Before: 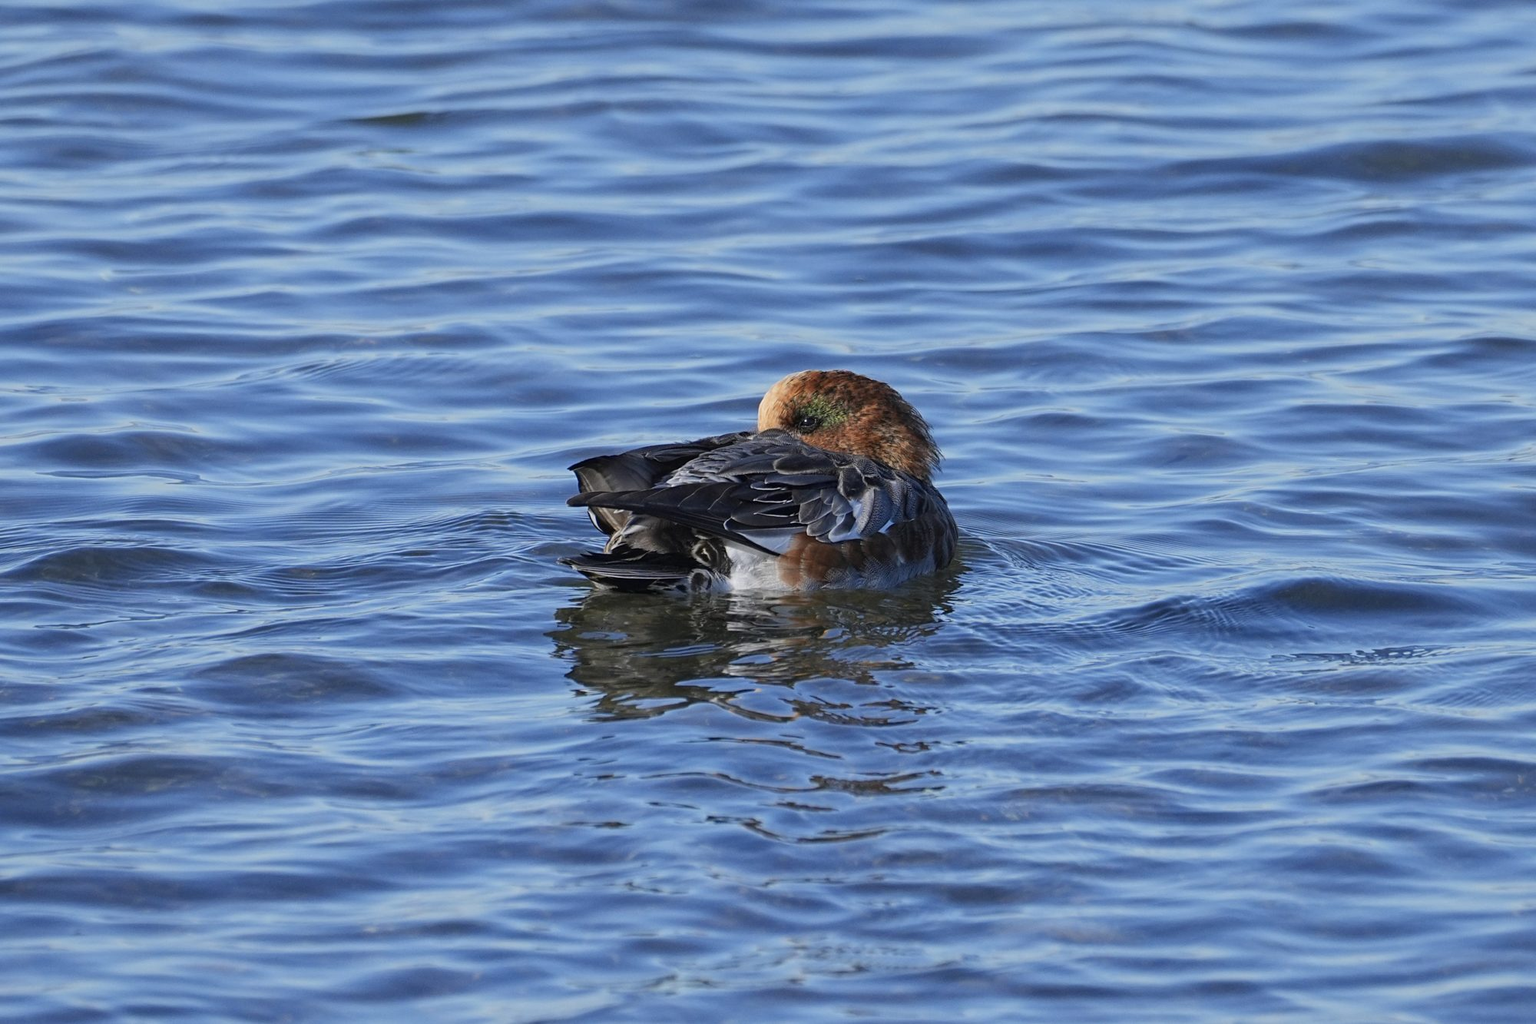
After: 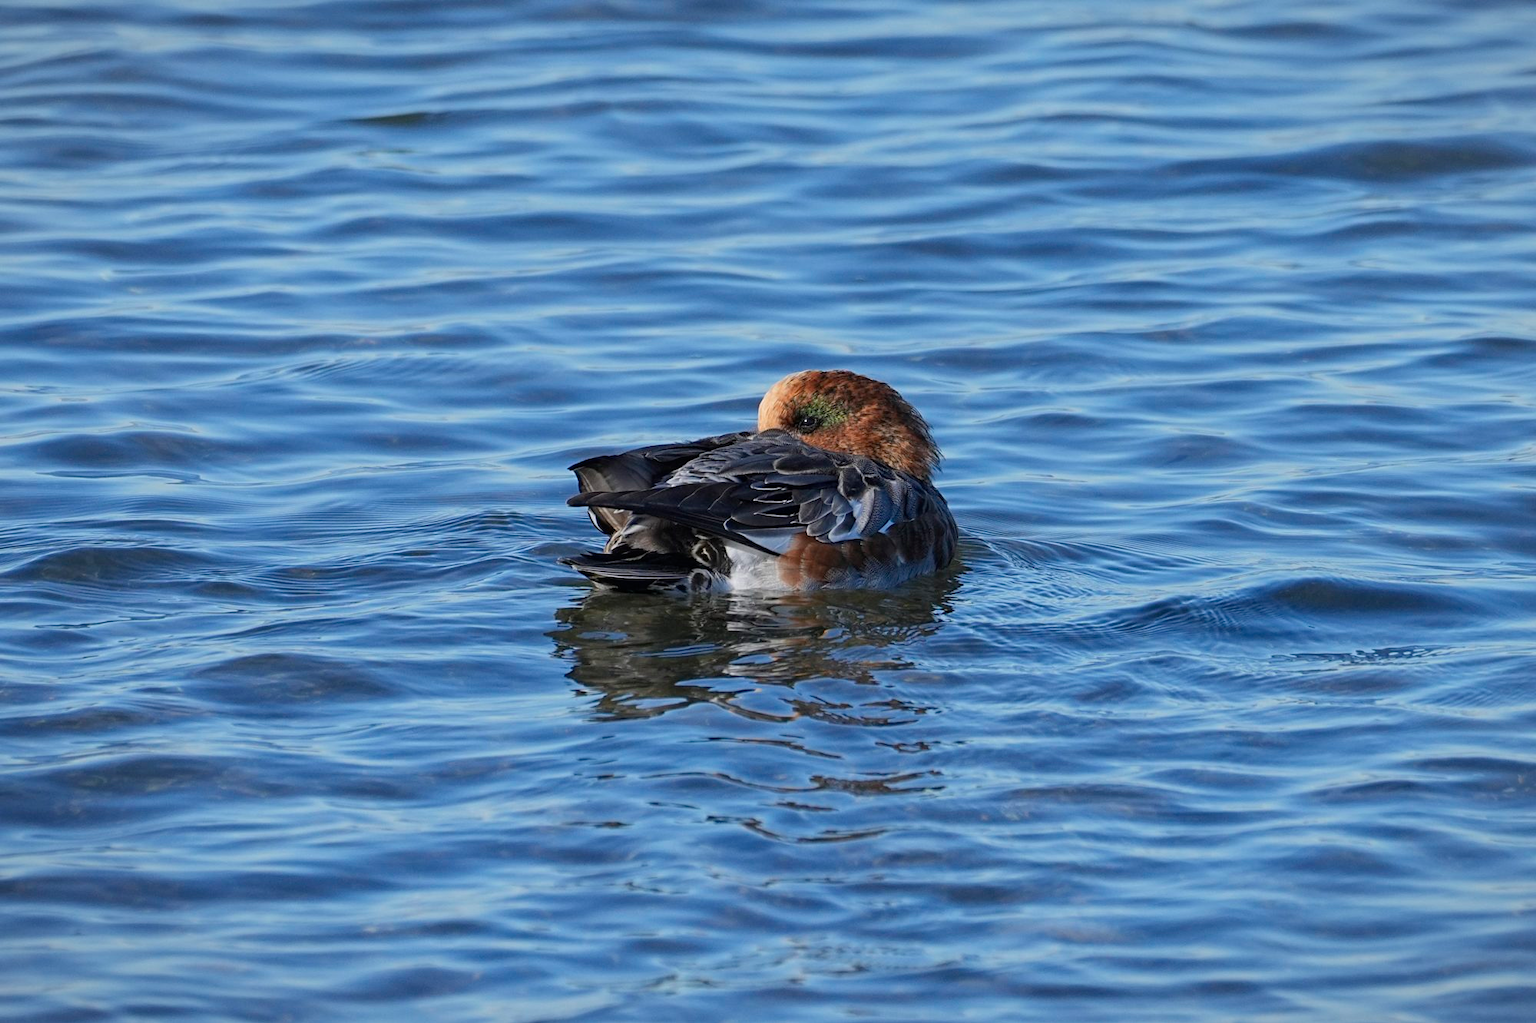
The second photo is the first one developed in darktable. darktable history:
vignetting: fall-off start 97.42%, fall-off radius 100.08%, brightness -0.401, saturation -0.295, width/height ratio 1.373
